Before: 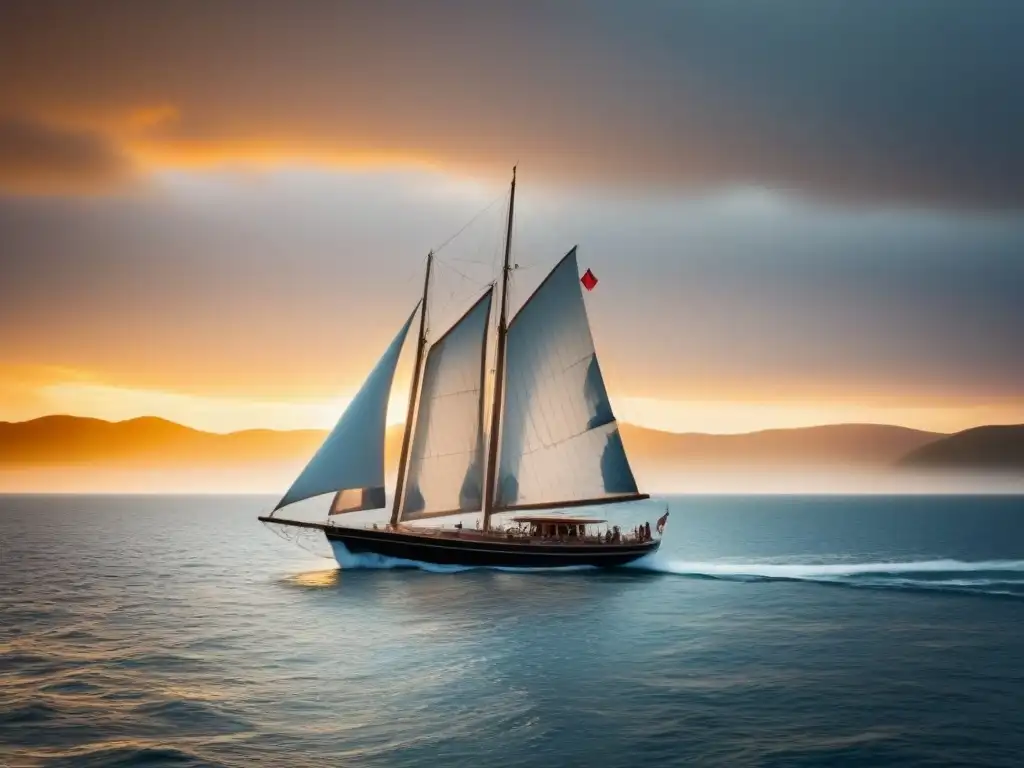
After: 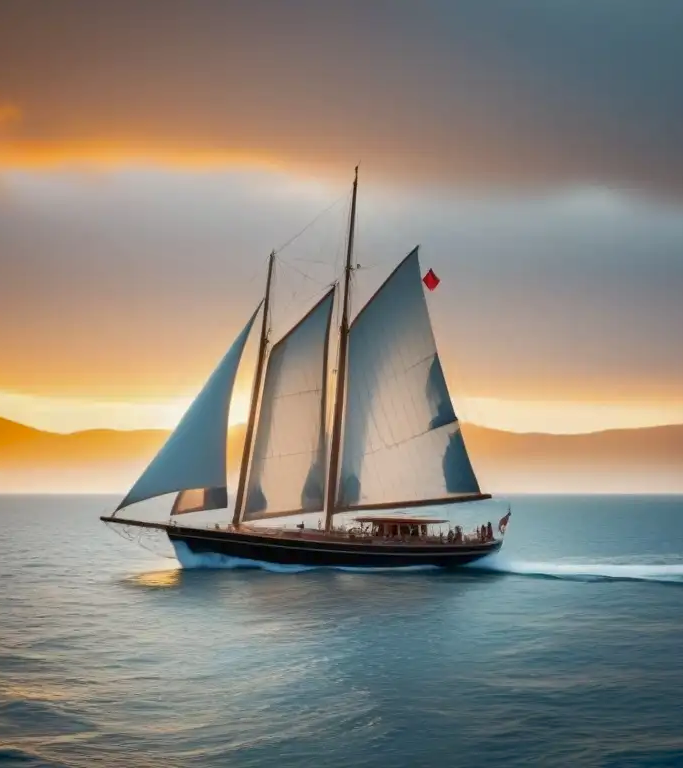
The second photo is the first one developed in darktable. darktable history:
crop and rotate: left 15.446%, right 17.836%
shadows and highlights: on, module defaults
